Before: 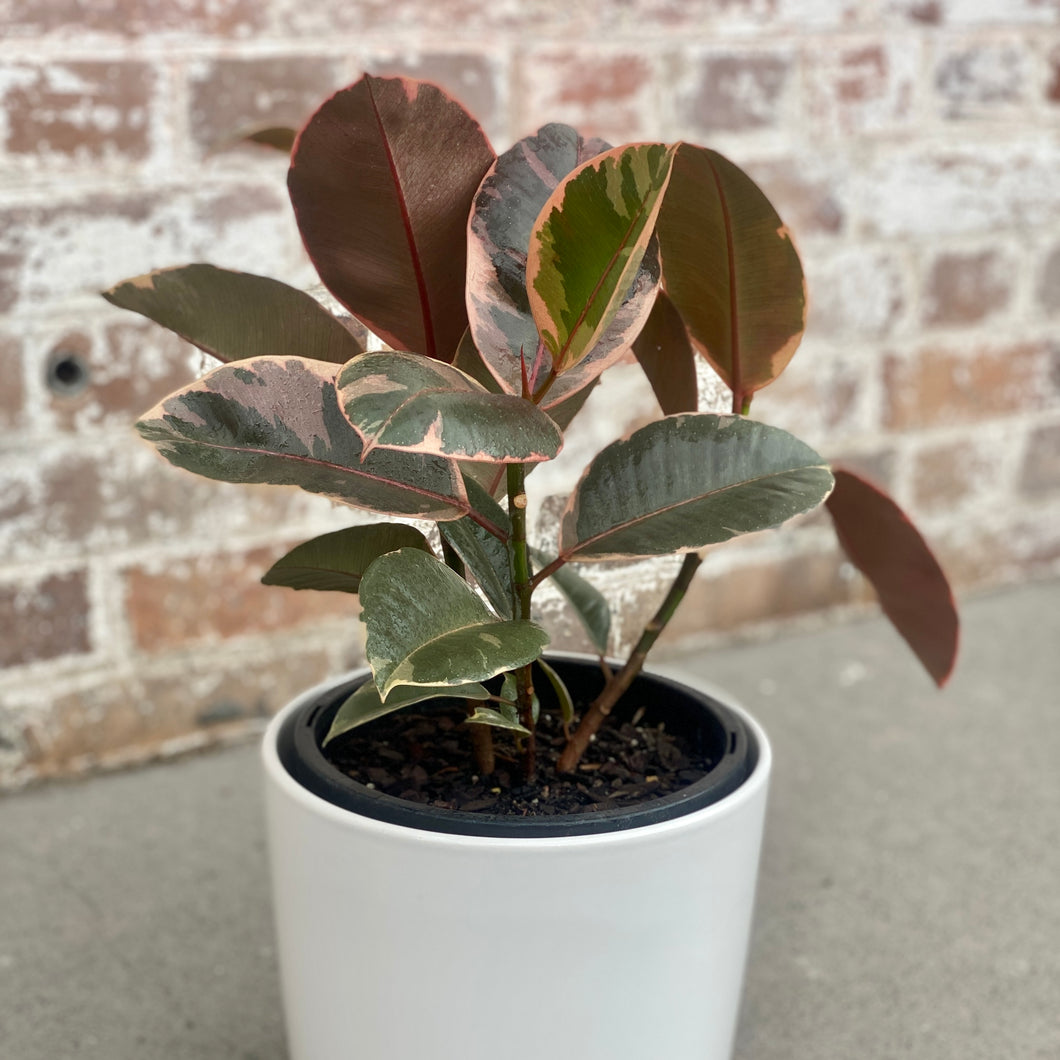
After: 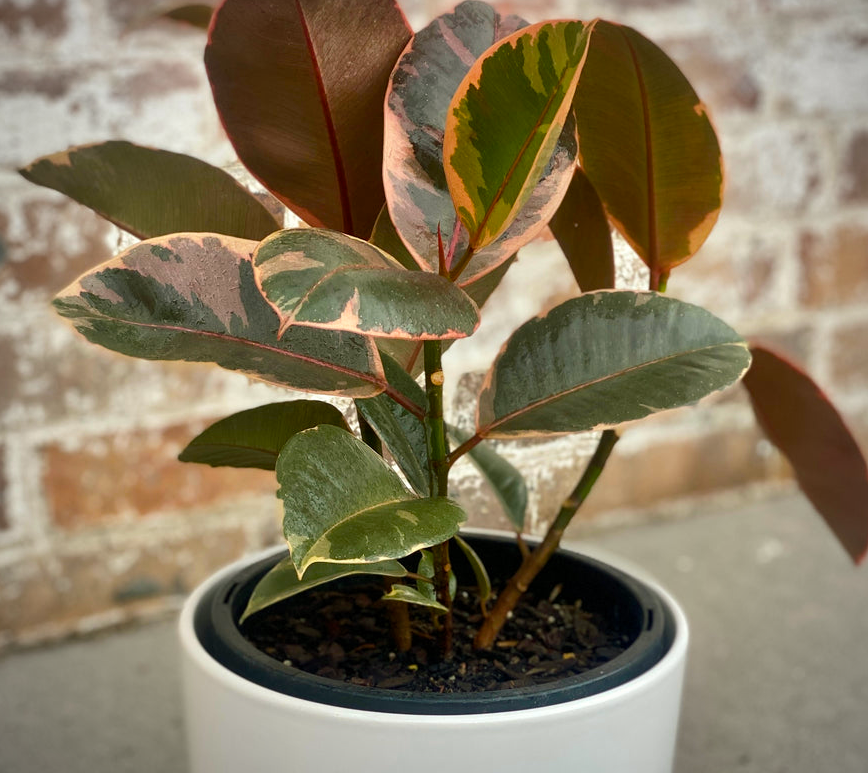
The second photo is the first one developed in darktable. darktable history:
shadows and highlights: soften with gaussian
vignetting: fall-off radius 61.09%, unbound false
crop: left 7.852%, top 11.641%, right 10.167%, bottom 15.389%
color balance rgb: shadows lift › luminance -7.983%, shadows lift › chroma 2.231%, shadows lift › hue 167.72°, power › chroma 0.685%, power › hue 60°, perceptual saturation grading › global saturation 31.057%, global vibrance 20%
